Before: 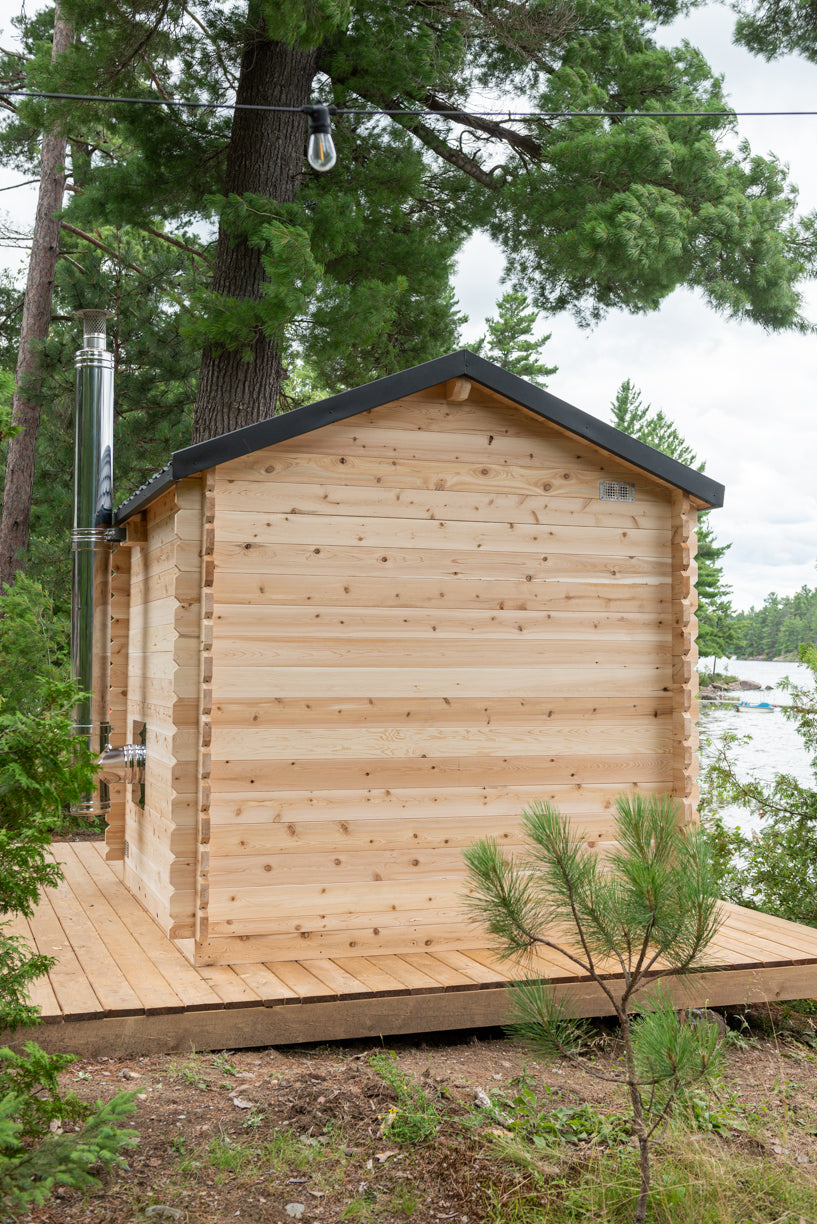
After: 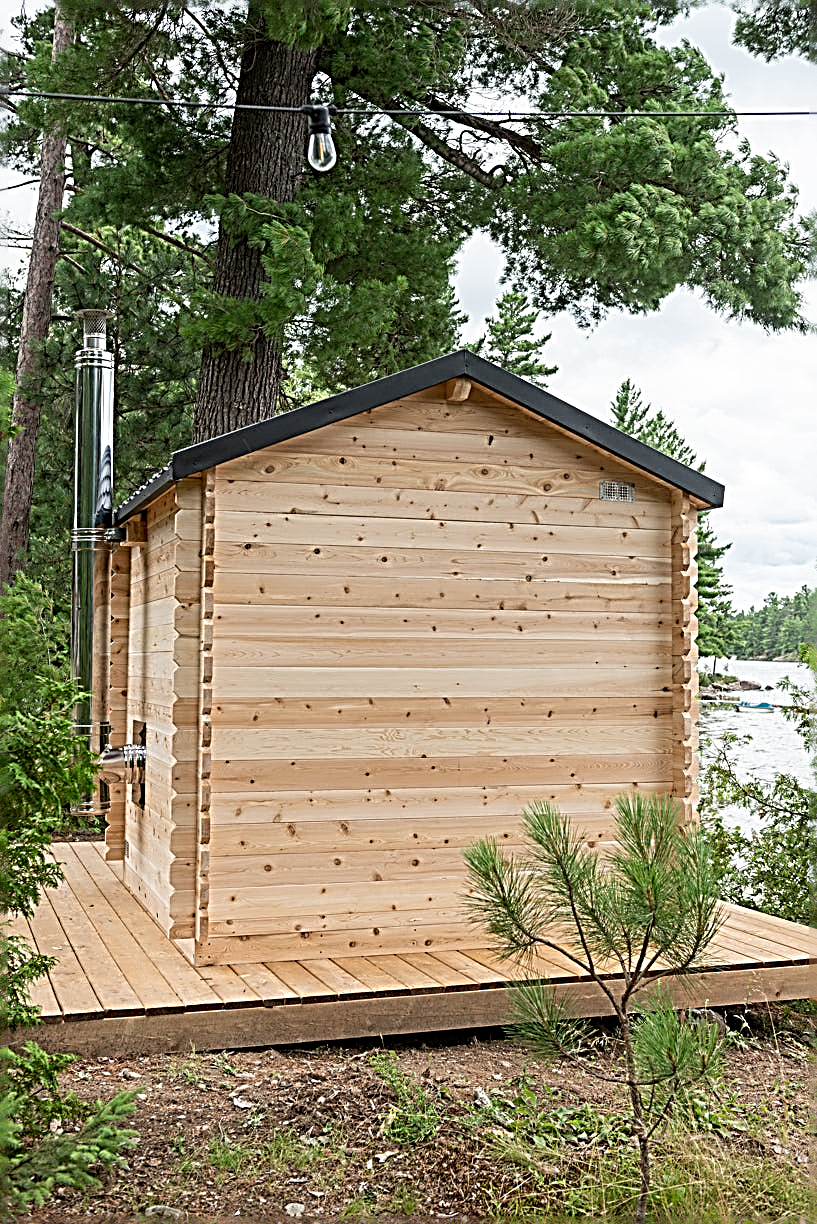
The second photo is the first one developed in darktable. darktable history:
sharpen: radius 3.179, amount 1.724
